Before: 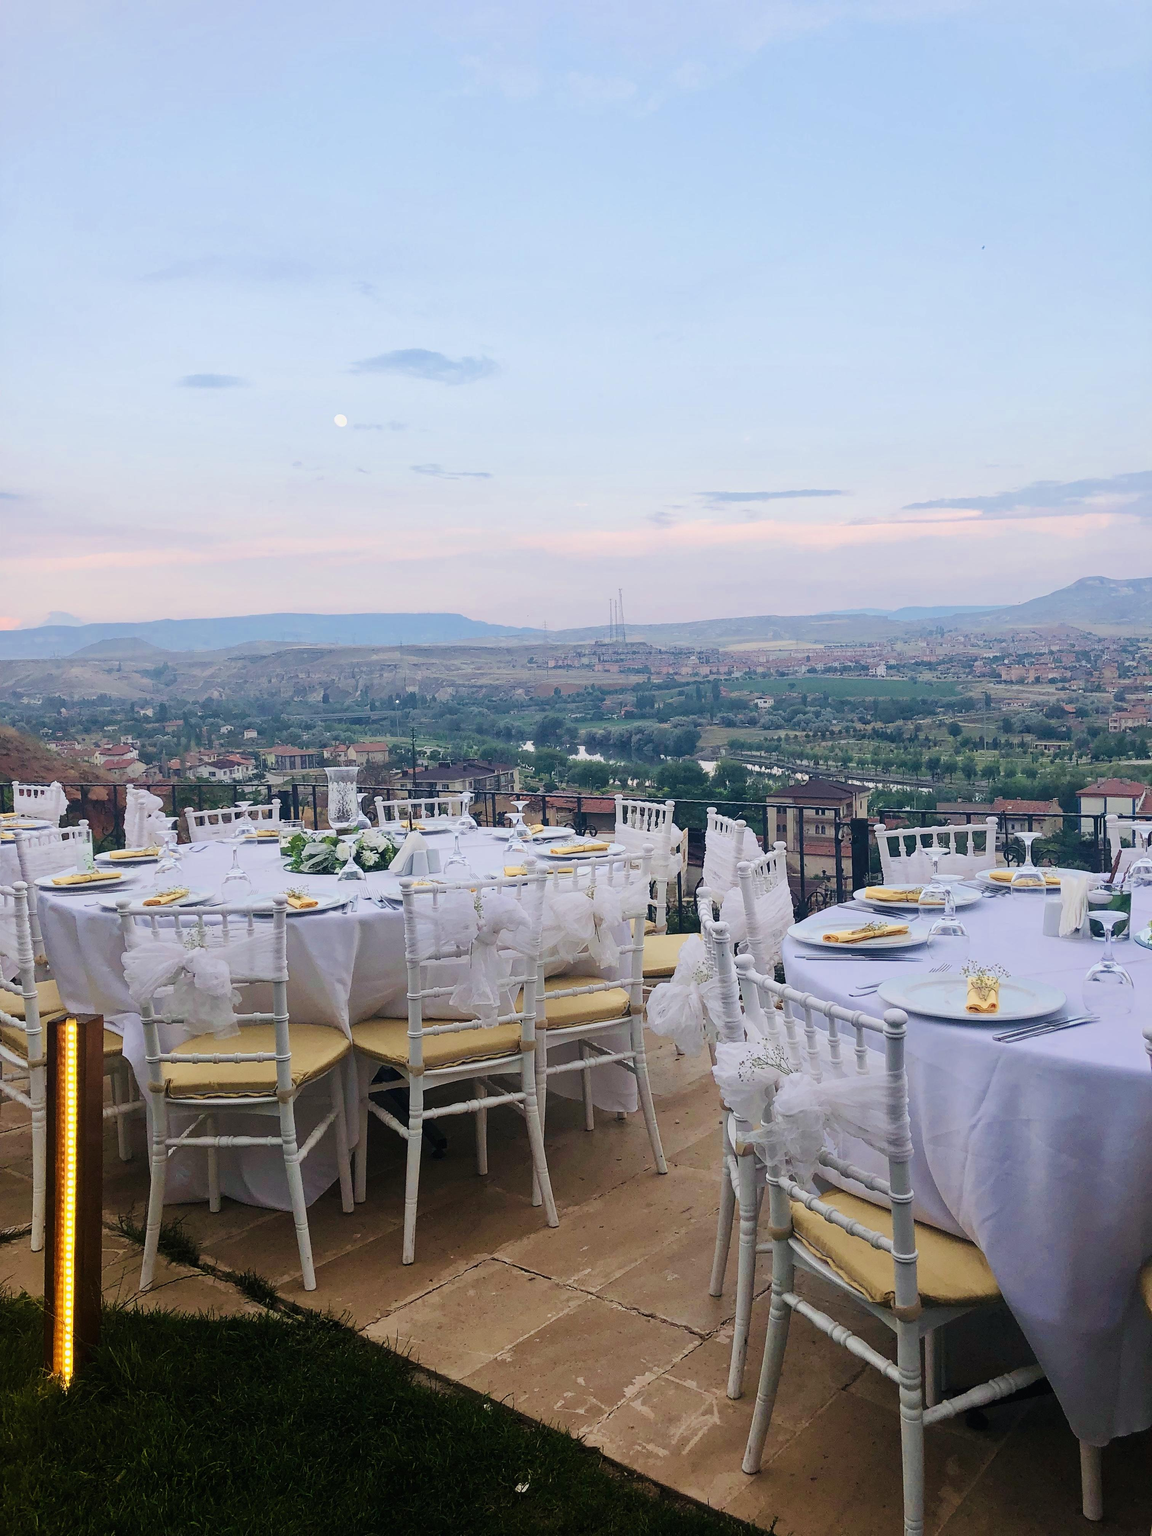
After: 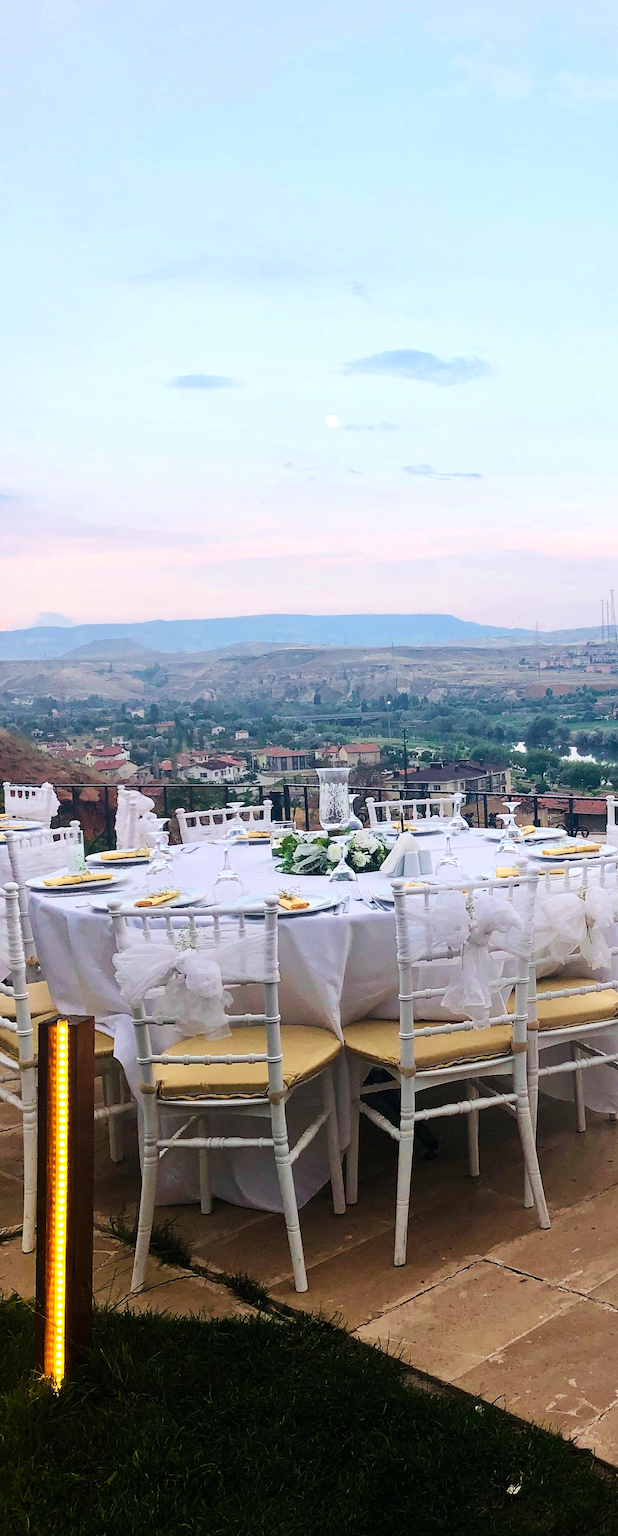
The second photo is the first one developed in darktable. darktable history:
crop: left 0.826%, right 45.498%, bottom 0.084%
tone equalizer: -8 EV -0.432 EV, -7 EV -0.356 EV, -6 EV -0.307 EV, -5 EV -0.241 EV, -3 EV 0.251 EV, -2 EV 0.346 EV, -1 EV 0.404 EV, +0 EV 0.433 EV, edges refinement/feathering 500, mask exposure compensation -1.57 EV, preserve details no
